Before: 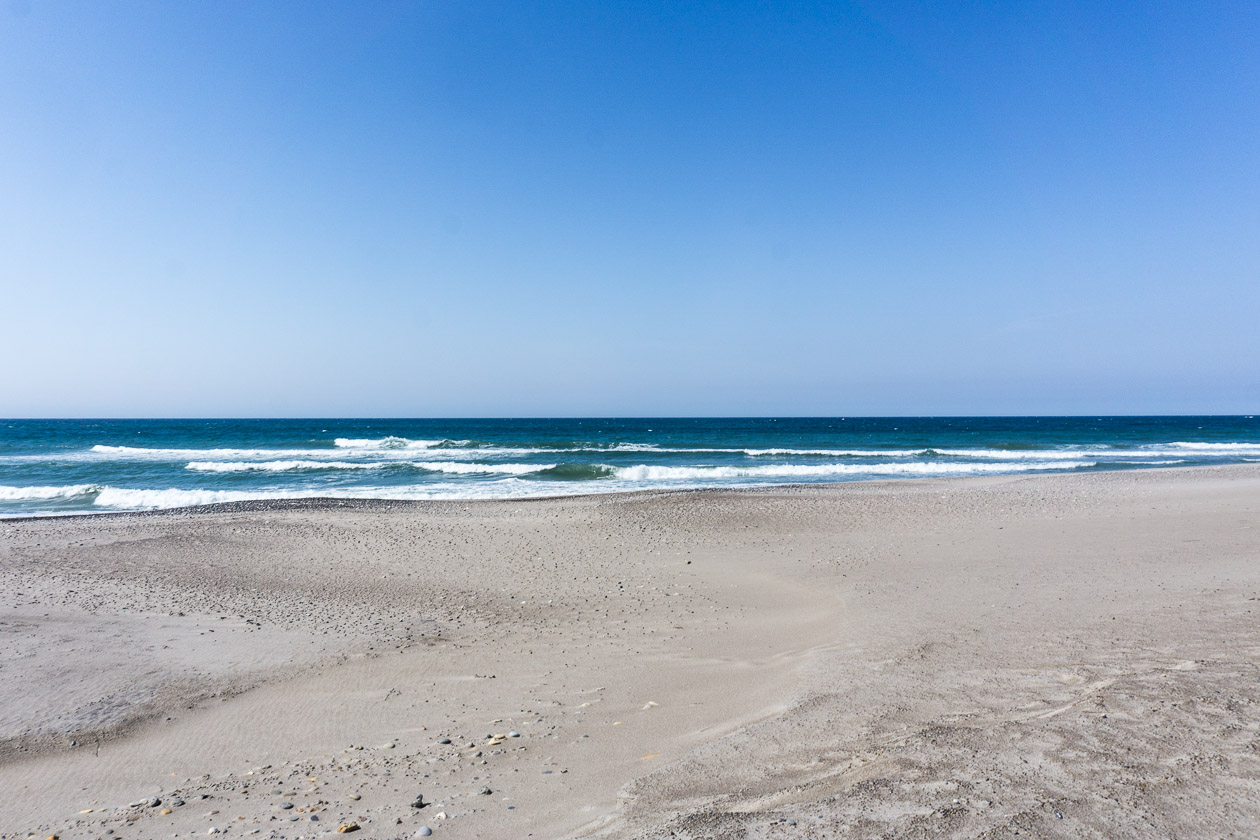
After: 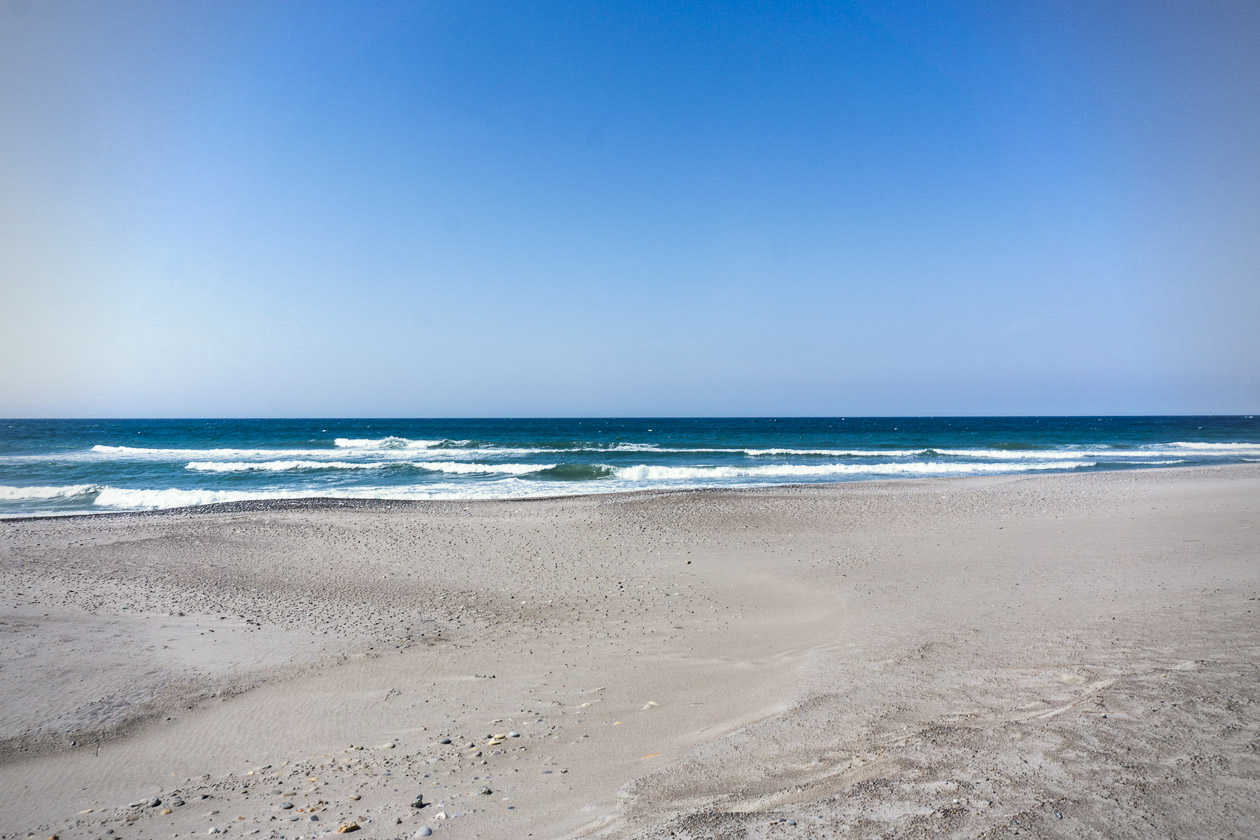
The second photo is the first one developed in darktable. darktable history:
split-toning: shadows › saturation 0.61, highlights › saturation 0.58, balance -28.74, compress 87.36%
vignetting: on, module defaults
